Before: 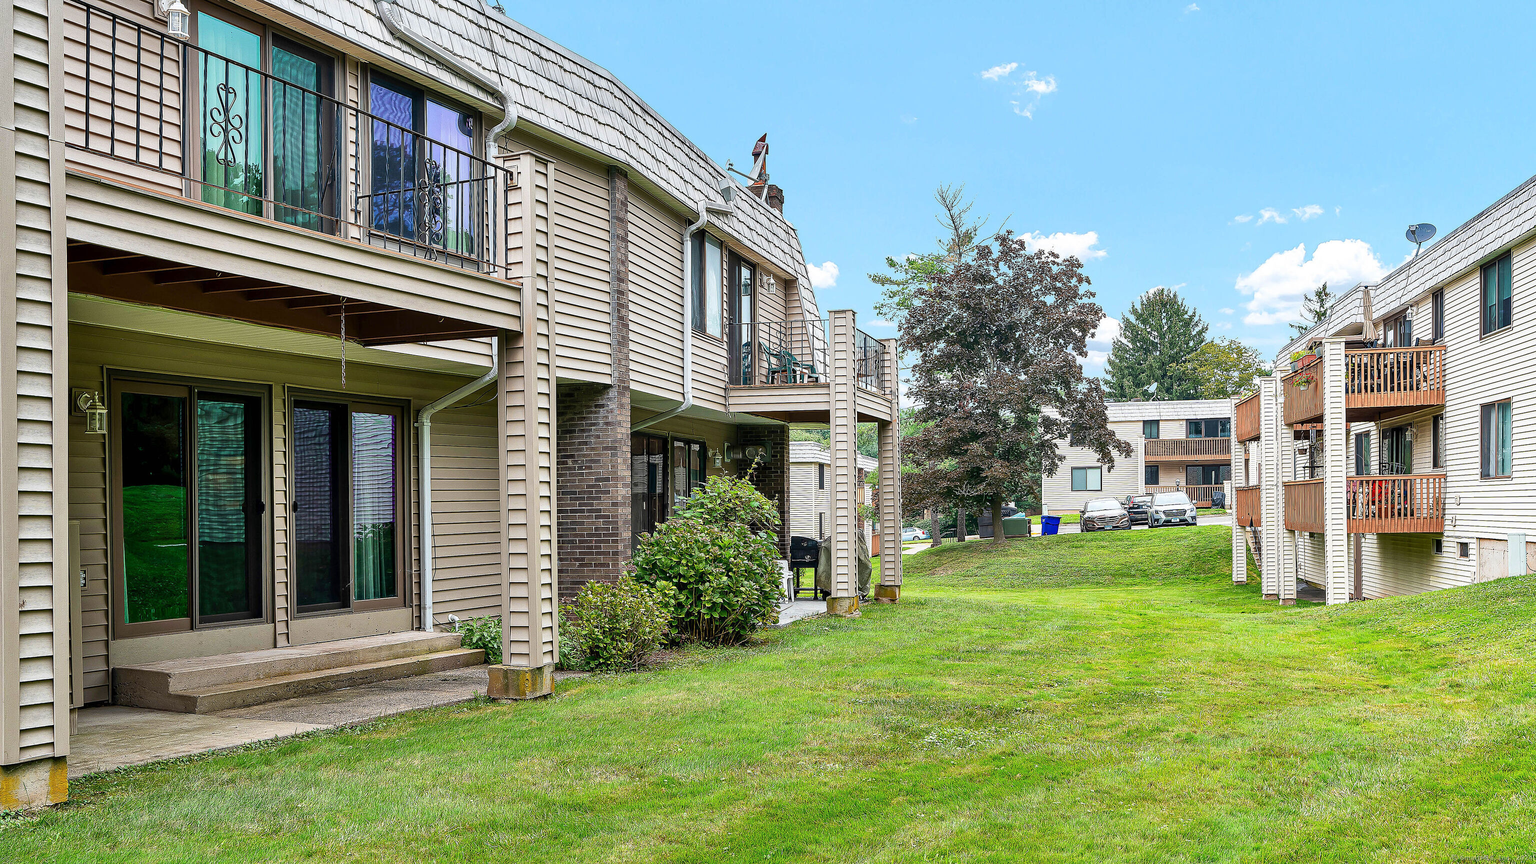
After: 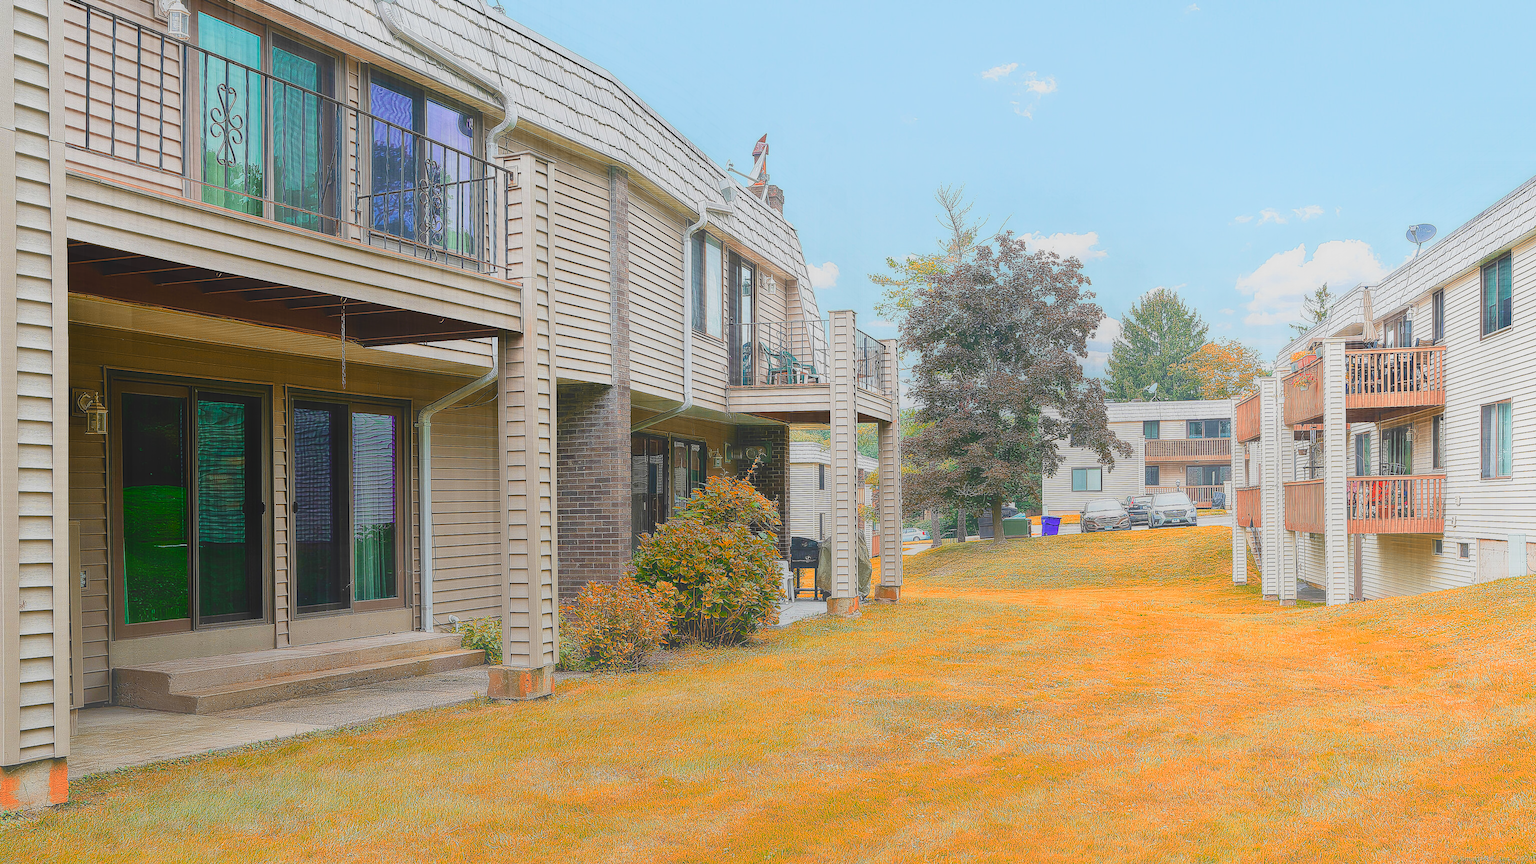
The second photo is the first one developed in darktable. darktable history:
tone curve: curves: ch0 [(0, 0.025) (0.15, 0.143) (0.452, 0.486) (0.751, 0.788) (1, 0.961)]; ch1 [(0, 0) (0.416, 0.4) (0.476, 0.469) (0.497, 0.494) (0.546, 0.571) (0.566, 0.607) (0.62, 0.657) (1, 1)]; ch2 [(0, 0) (0.386, 0.397) (0.505, 0.498) (0.547, 0.546) (0.579, 0.58) (1, 1)], preserve colors none
contrast equalizer: octaves 7, y [[0.783, 0.666, 0.575, 0.77, 0.556, 0.501], [0.5 ×6], [0.5 ×6], [0, 0.02, 0.272, 0.399, 0.062, 0], [0 ×6]], mix -0.997
color zones: curves: ch2 [(0, 0.5) (0.084, 0.497) (0.323, 0.335) (0.4, 0.497) (1, 0.5)]
